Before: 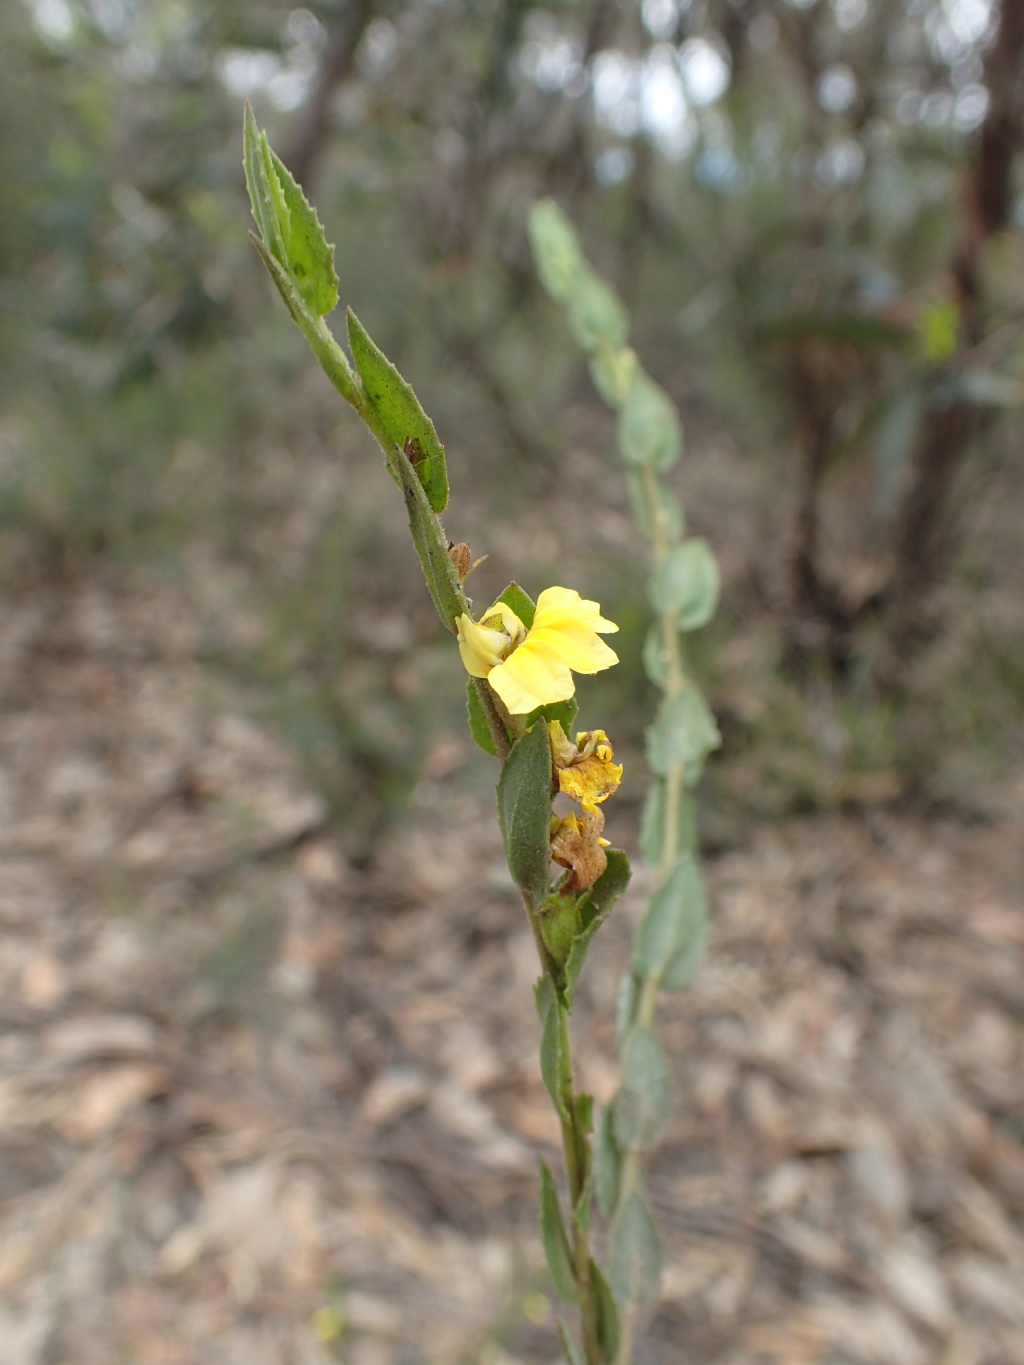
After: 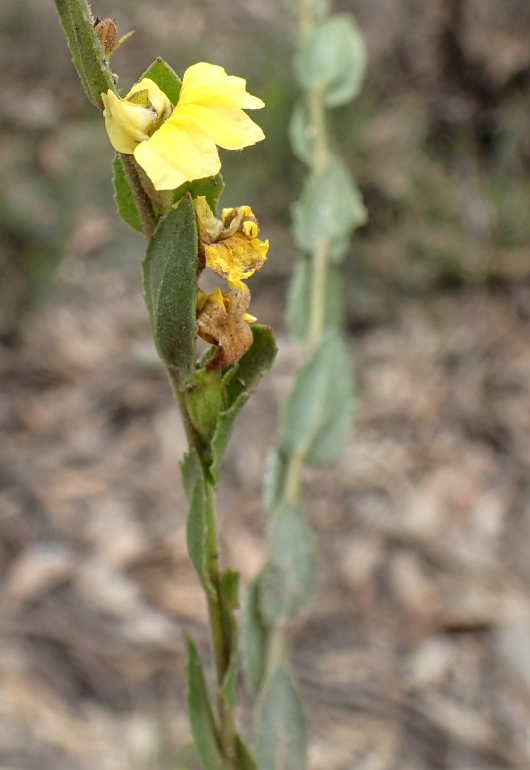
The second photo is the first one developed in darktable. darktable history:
local contrast: on, module defaults
crop: left 34.608%, top 38.446%, right 13.548%, bottom 5.143%
